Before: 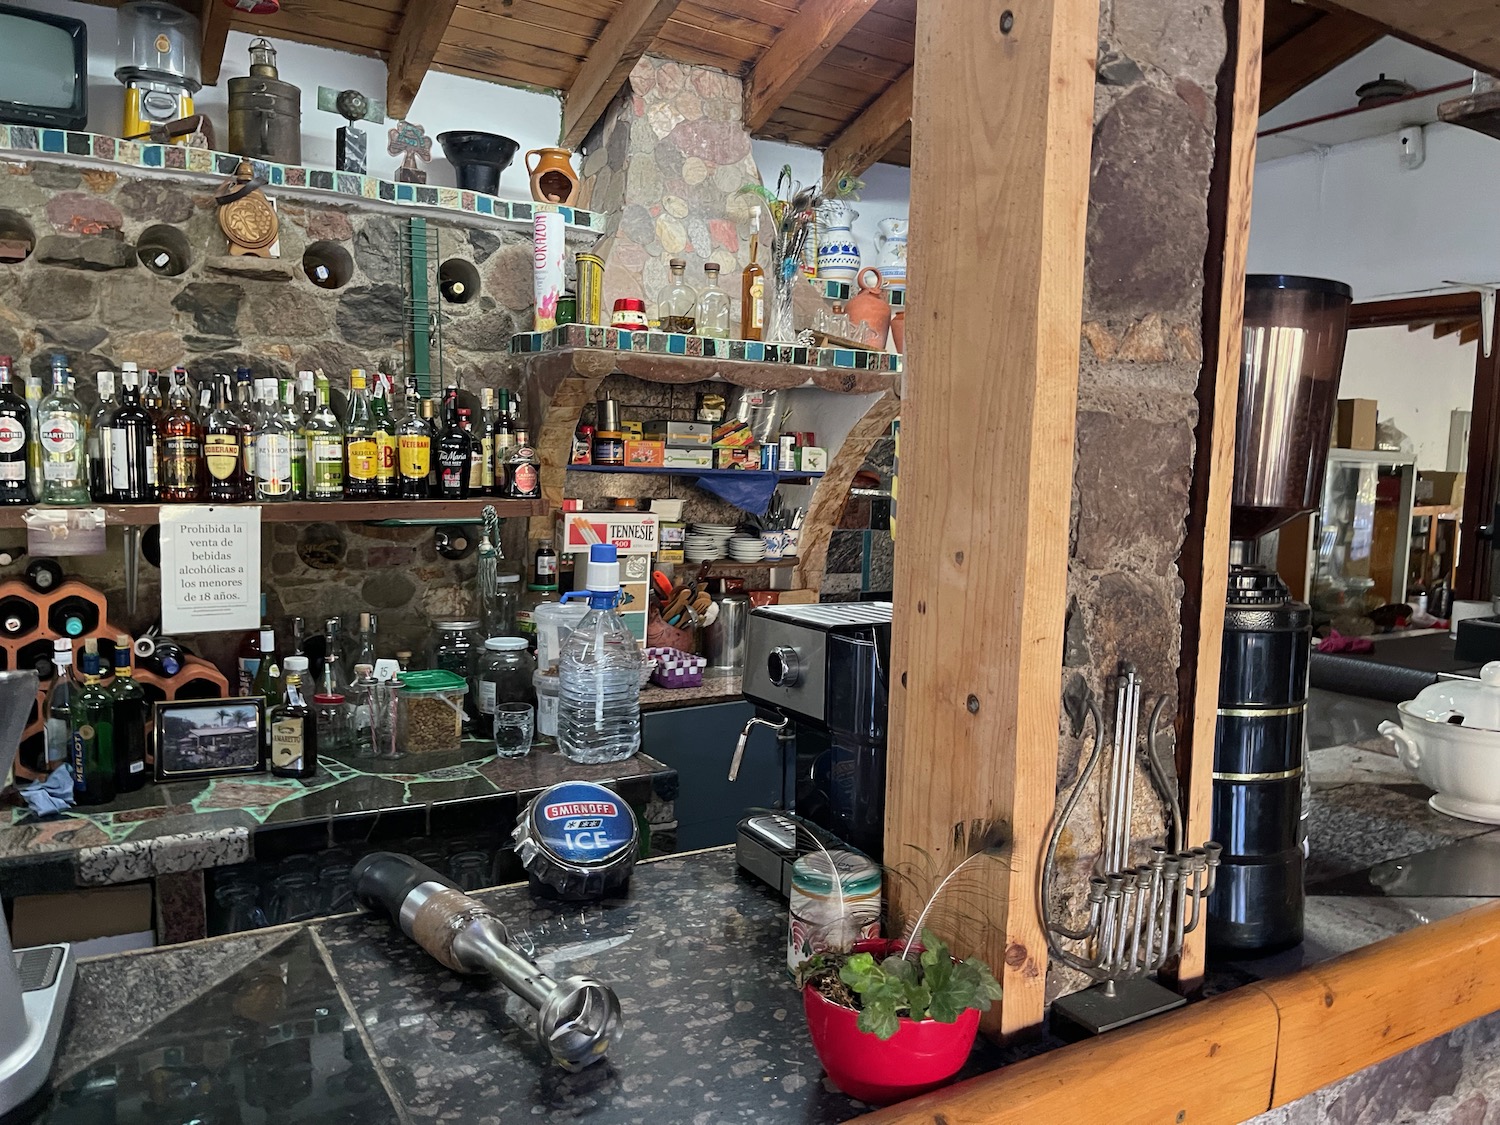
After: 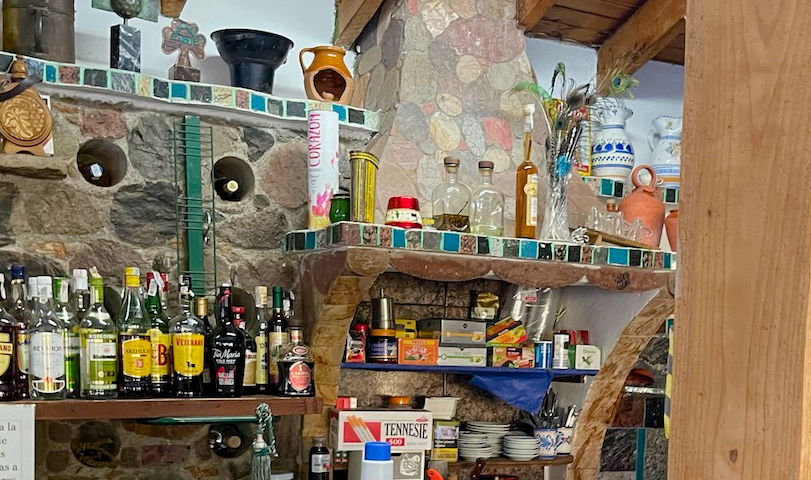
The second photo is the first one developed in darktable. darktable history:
tone curve: curves: ch0 [(0, 0) (0.003, 0.032) (0.011, 0.034) (0.025, 0.039) (0.044, 0.055) (0.069, 0.078) (0.1, 0.111) (0.136, 0.147) (0.177, 0.191) (0.224, 0.238) (0.277, 0.291) (0.335, 0.35) (0.399, 0.41) (0.468, 0.48) (0.543, 0.547) (0.623, 0.621) (0.709, 0.699) (0.801, 0.789) (0.898, 0.884) (1, 1)], color space Lab, independent channels, preserve colors none
crop: left 15.108%, top 9.067%, right 30.778%, bottom 48.184%
color balance rgb: perceptual saturation grading › global saturation 0.532%, perceptual saturation grading › highlights -15.901%, perceptual saturation grading › shadows 24.378%, global vibrance 40.191%
